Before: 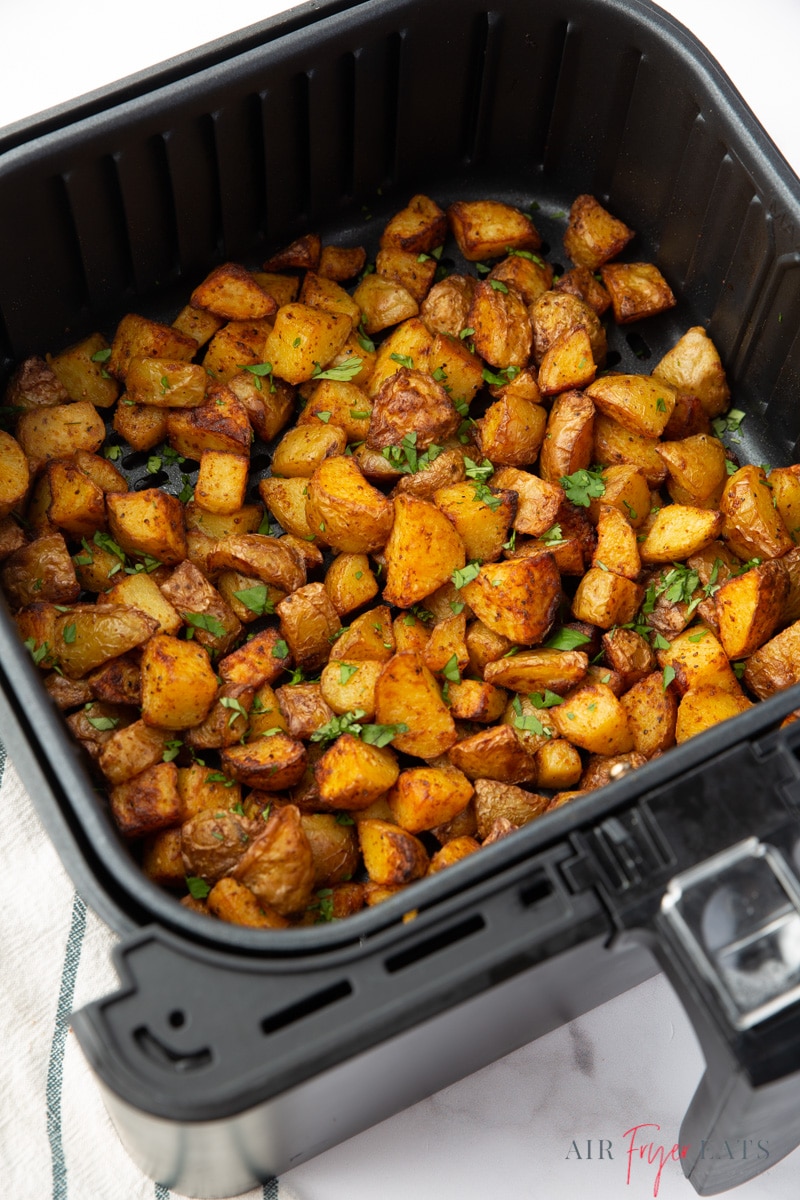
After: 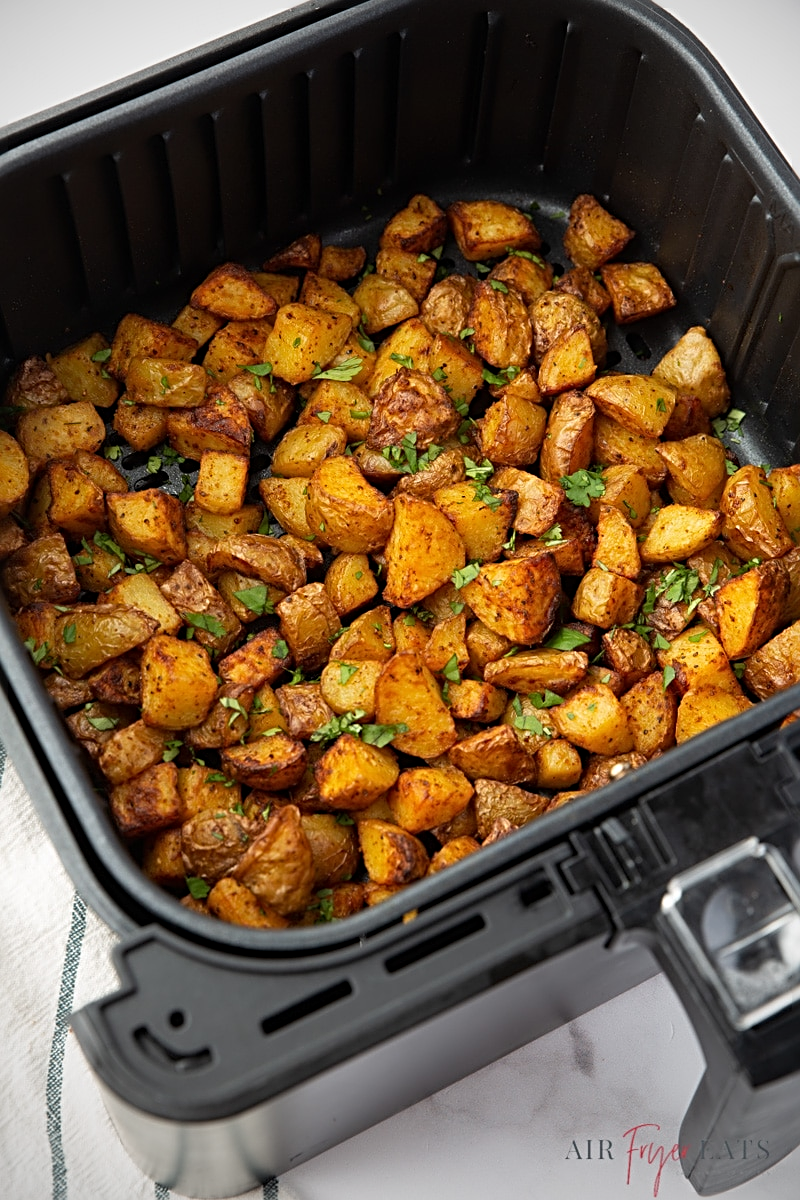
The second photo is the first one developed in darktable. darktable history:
sharpen: radius 3.119
vignetting: unbound false
